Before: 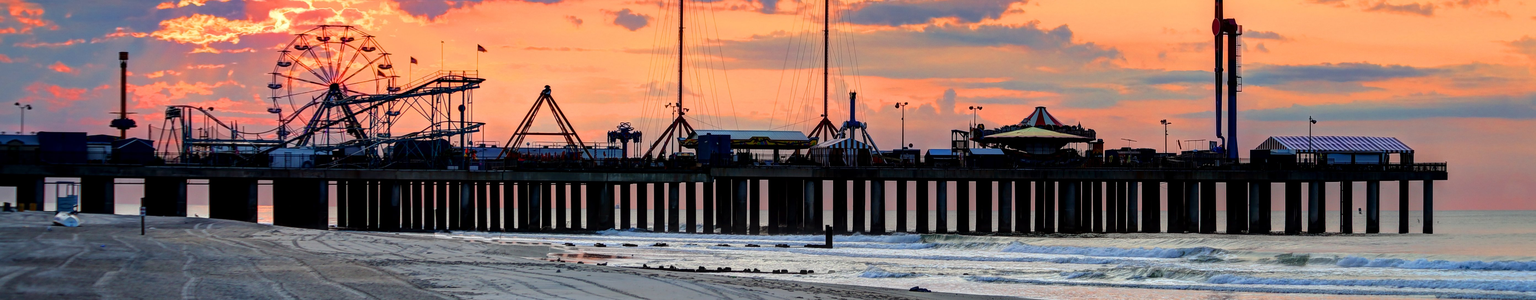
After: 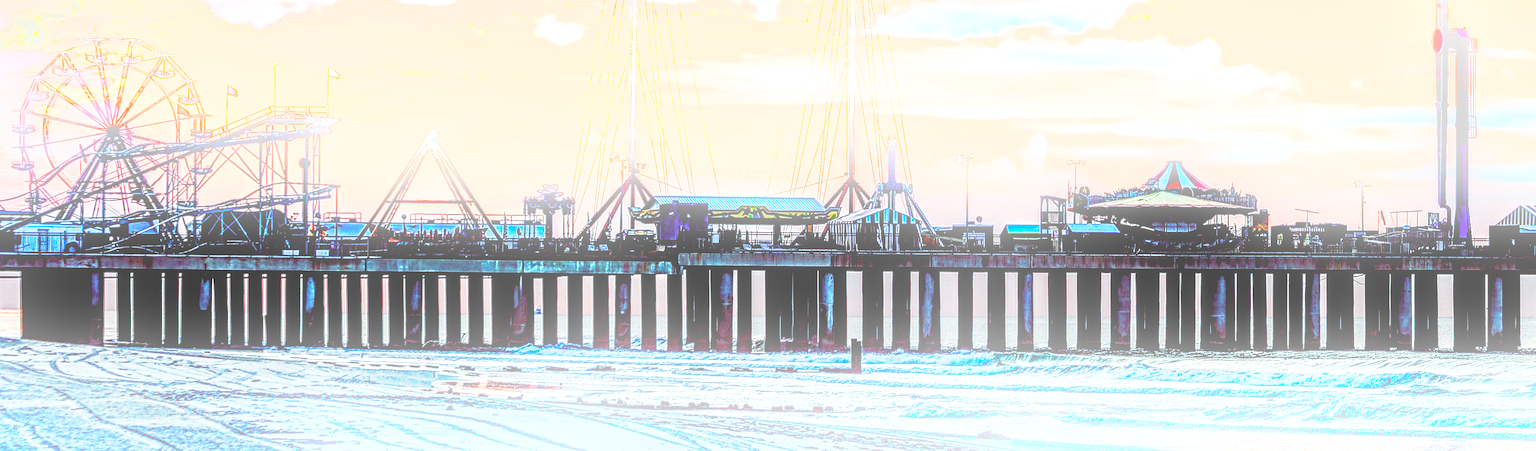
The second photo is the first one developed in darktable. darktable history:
exposure: exposure 1.5 EV, compensate highlight preservation false
base curve: curves: ch0 [(0, 0) (0.088, 0.125) (0.176, 0.251) (0.354, 0.501) (0.613, 0.749) (1, 0.877)], preserve colors none
local contrast: highlights 0%, shadows 0%, detail 133%
color balance rgb: shadows lift › luminance -7.7%, shadows lift › chroma 2.13%, shadows lift › hue 200.79°, power › luminance -7.77%, power › chroma 2.27%, power › hue 220.69°, highlights gain › luminance 15.15%, highlights gain › chroma 4%, highlights gain › hue 209.35°, global offset › luminance -0.21%, global offset › chroma 0.27%, perceptual saturation grading › global saturation 24.42%, perceptual saturation grading › highlights -24.42%, perceptual saturation grading › mid-tones 24.42%, perceptual saturation grading › shadows 40%, perceptual brilliance grading › global brilliance -5%, perceptual brilliance grading › highlights 24.42%, perceptual brilliance grading › mid-tones 7%, perceptual brilliance grading › shadows -5%
crop: left 16.899%, right 16.556%
contrast equalizer: octaves 7, y [[0.406, 0.494, 0.589, 0.753, 0.877, 0.999], [0.5 ×6], [0.5 ×6], [0 ×6], [0 ×6]]
bloom: on, module defaults
